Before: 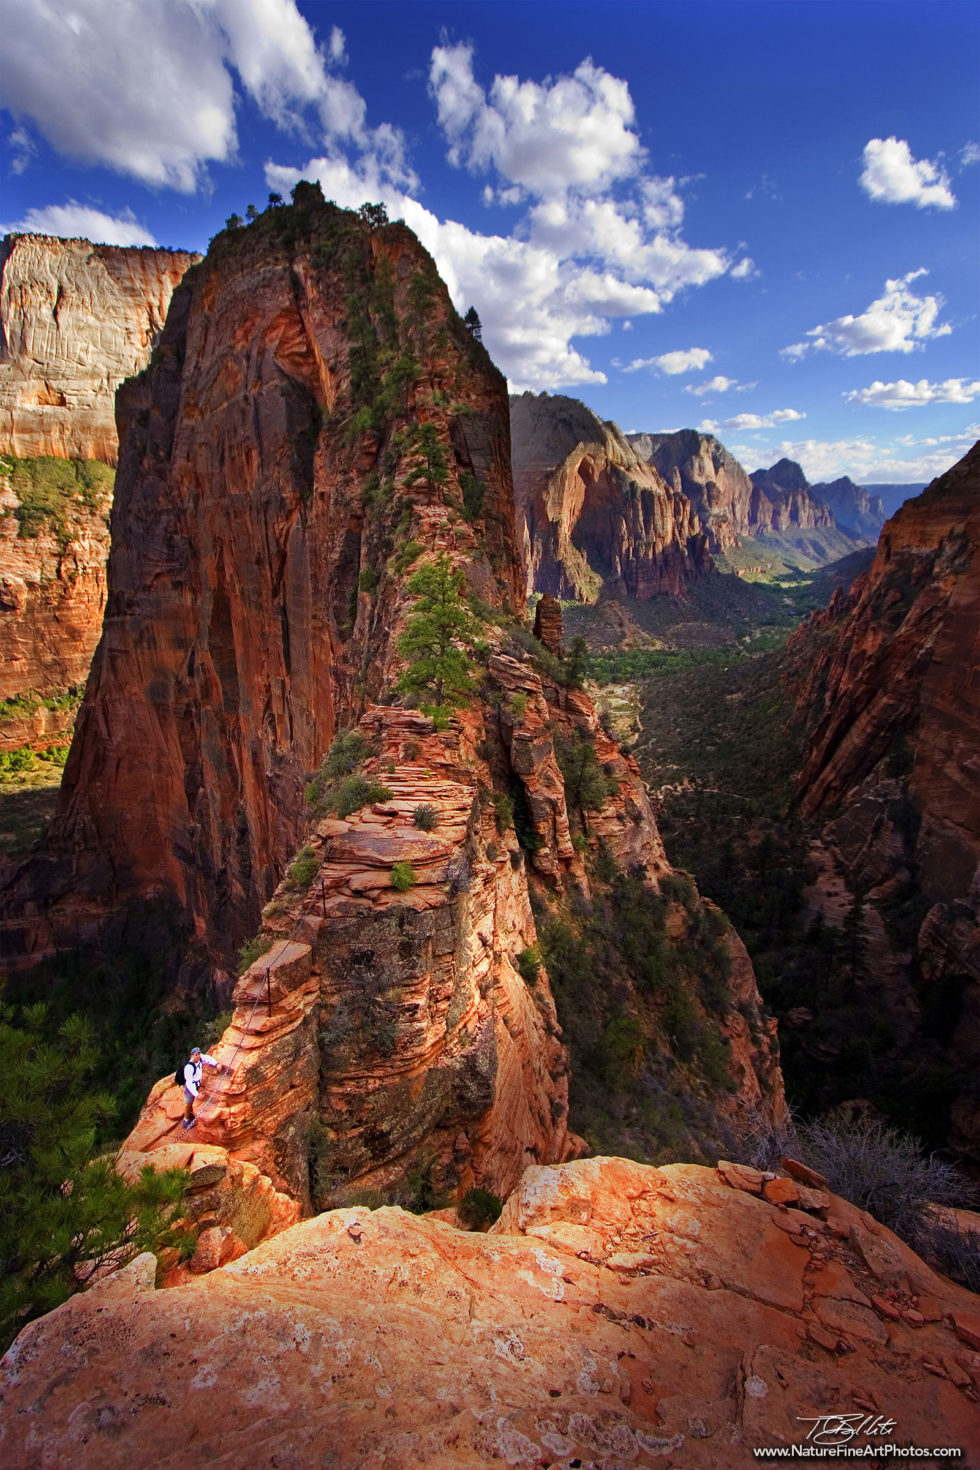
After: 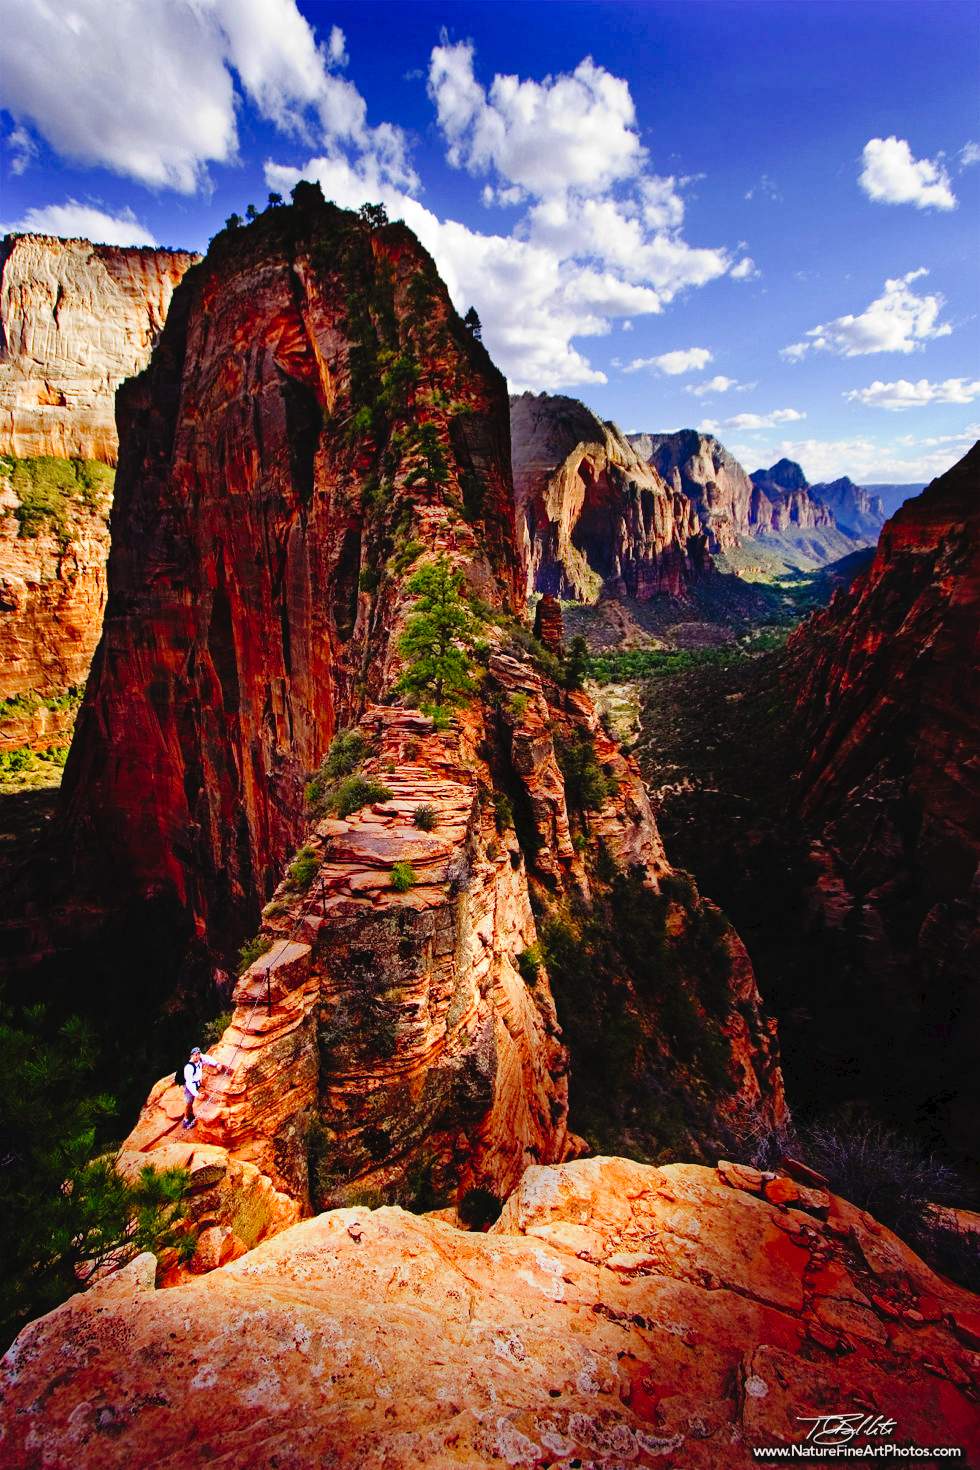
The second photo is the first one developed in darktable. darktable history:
tone curve: curves: ch0 [(0, 0) (0.003, 0.03) (0.011, 0.03) (0.025, 0.033) (0.044, 0.035) (0.069, 0.04) (0.1, 0.046) (0.136, 0.052) (0.177, 0.08) (0.224, 0.121) (0.277, 0.225) (0.335, 0.343) (0.399, 0.456) (0.468, 0.555) (0.543, 0.647) (0.623, 0.732) (0.709, 0.808) (0.801, 0.886) (0.898, 0.947) (1, 1)], preserve colors none
shadows and highlights: radius 334.93, shadows 63.48, highlights 6.06, compress 87.7%, highlights color adjustment 39.73%, soften with gaussian
